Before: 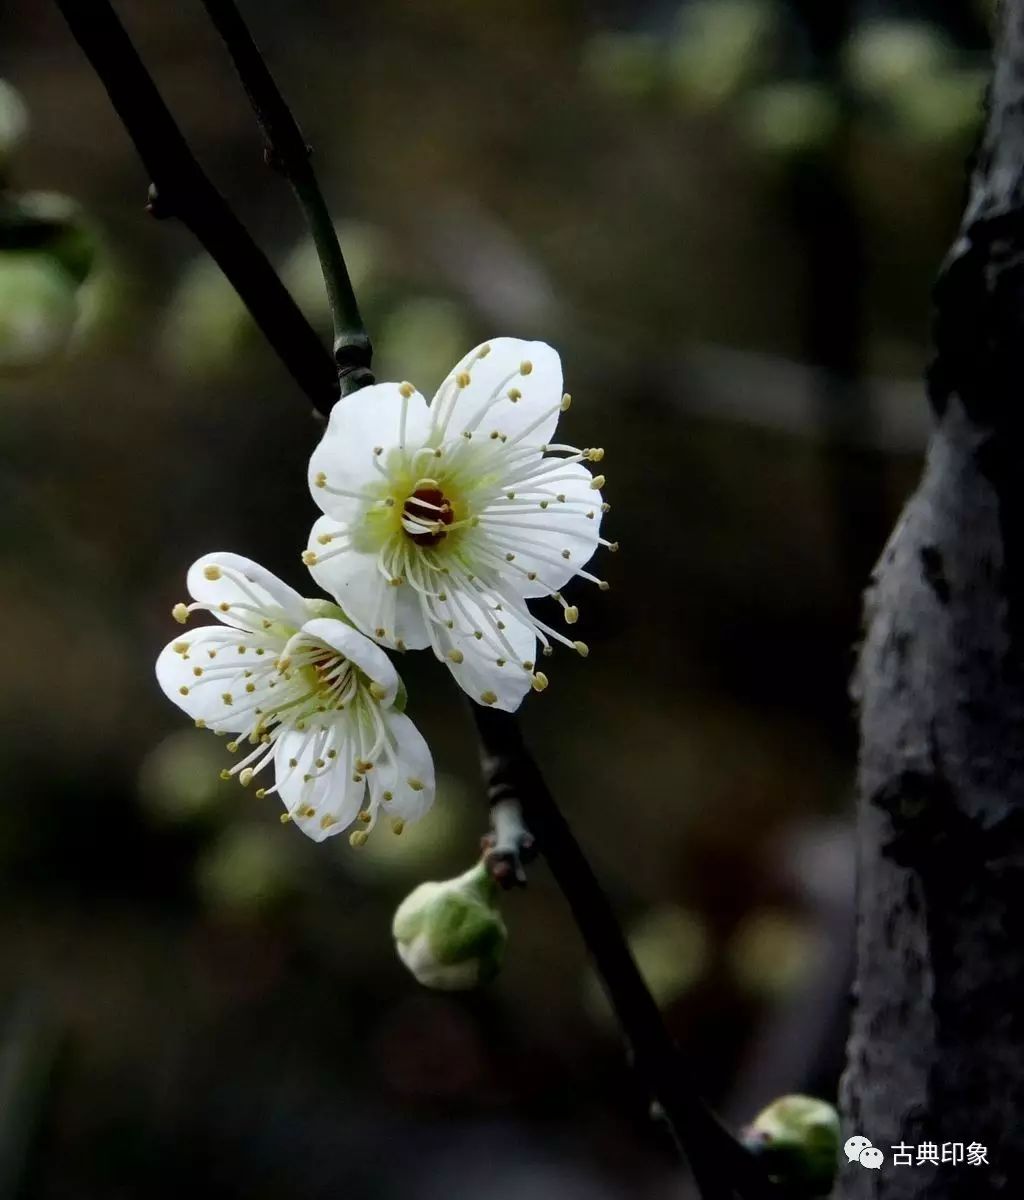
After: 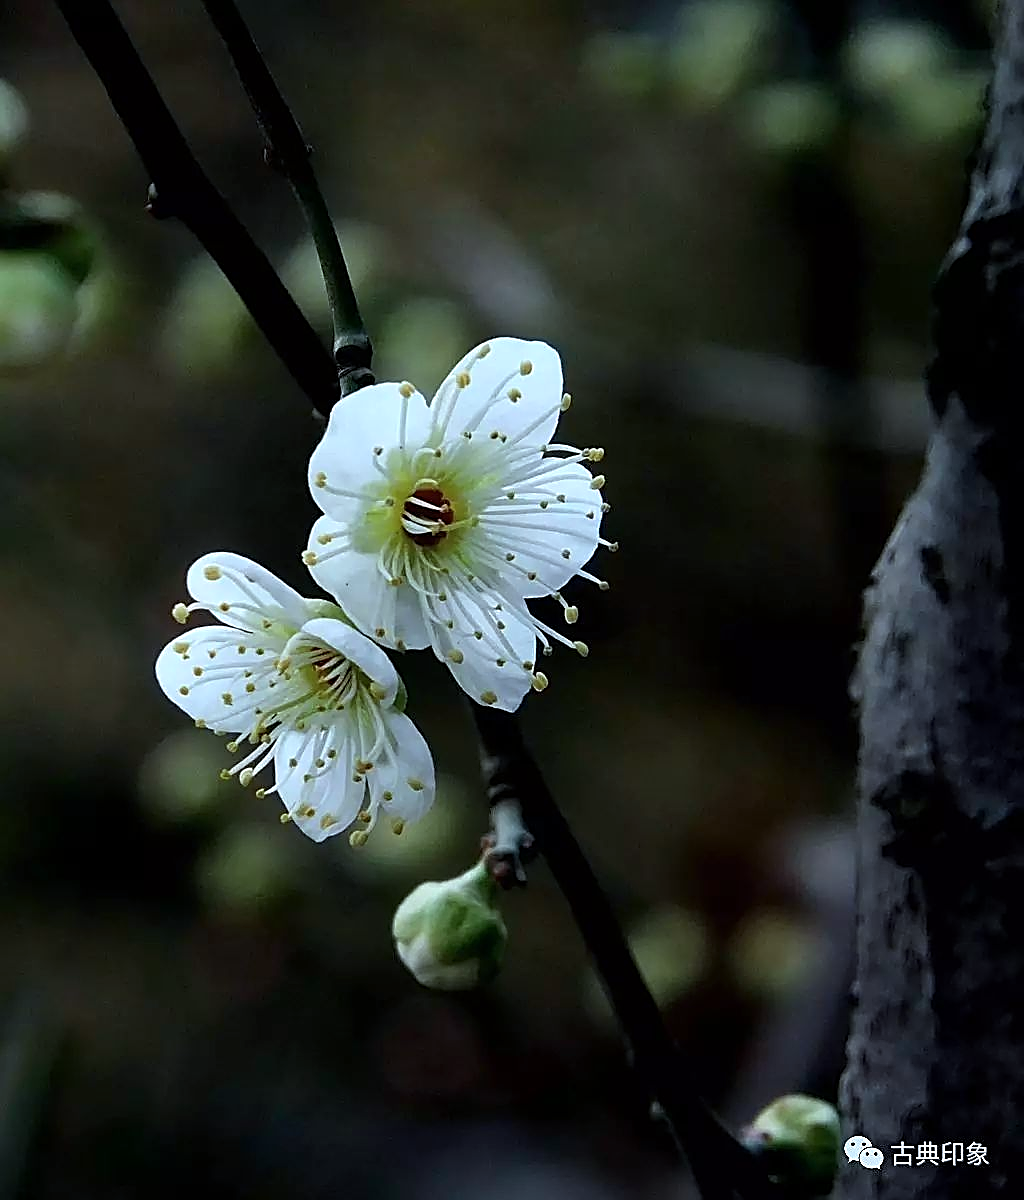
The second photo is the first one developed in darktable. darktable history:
color calibration: illuminant F (fluorescent), F source F9 (Cool White Deluxe 4150 K) – high CRI, x 0.374, y 0.373, temperature 4158.34 K
sharpen: radius 1.685, amount 1.294
